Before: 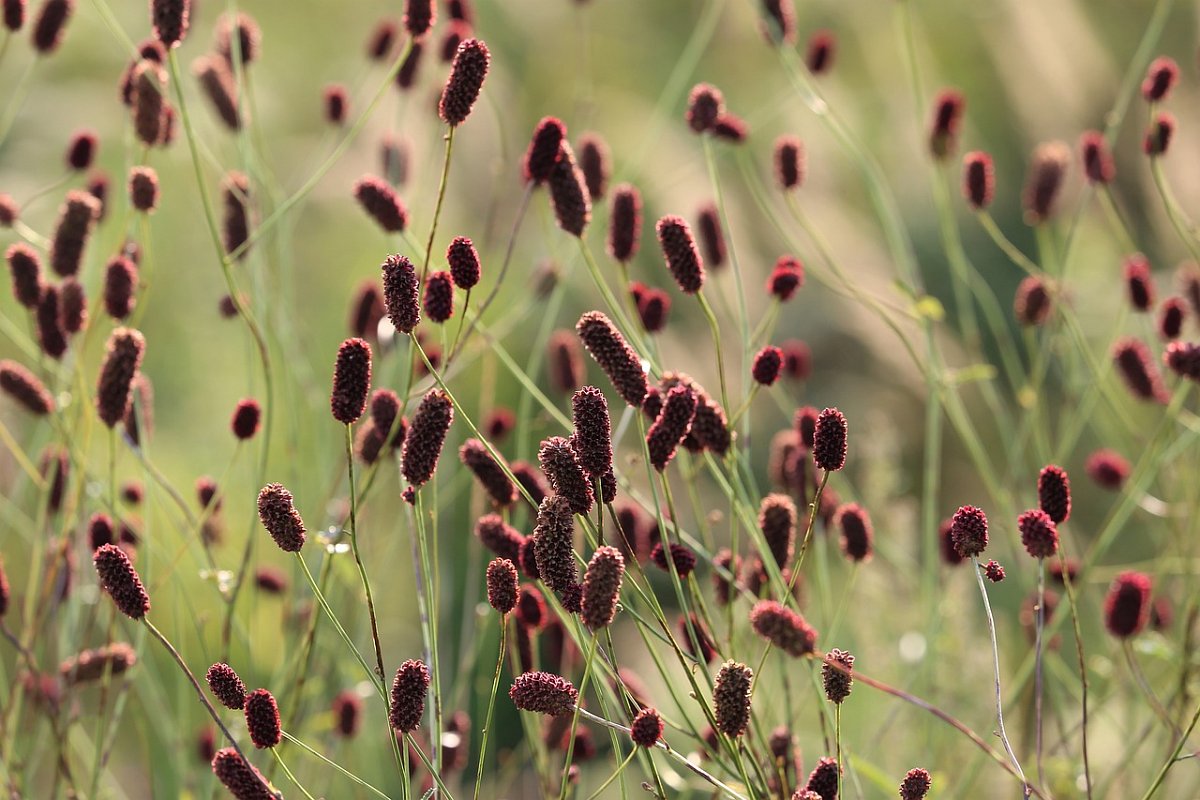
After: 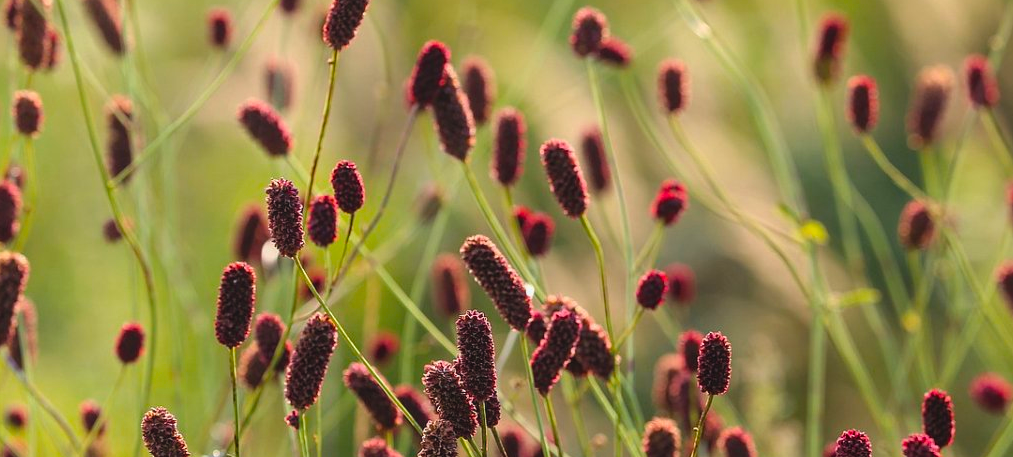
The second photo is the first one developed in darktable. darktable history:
crop and rotate: left 9.689%, top 9.597%, right 5.882%, bottom 33.252%
color balance rgb: global offset › luminance 0.482%, perceptual saturation grading › global saturation 36.329%, global vibrance 15.004%
local contrast: detail 110%
